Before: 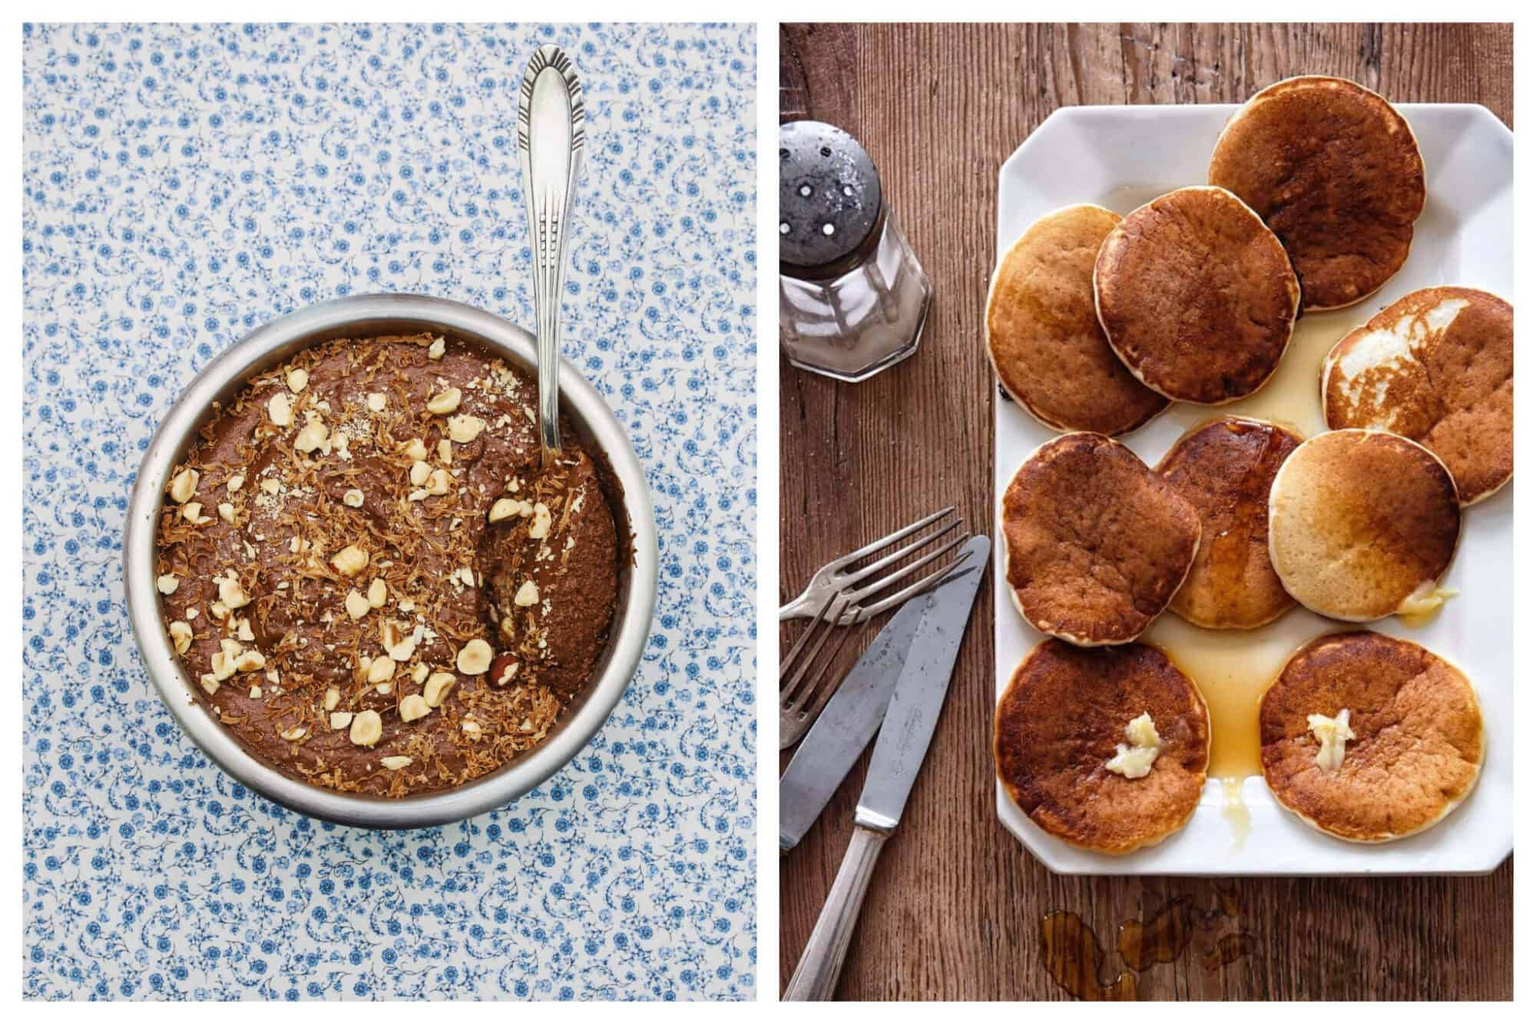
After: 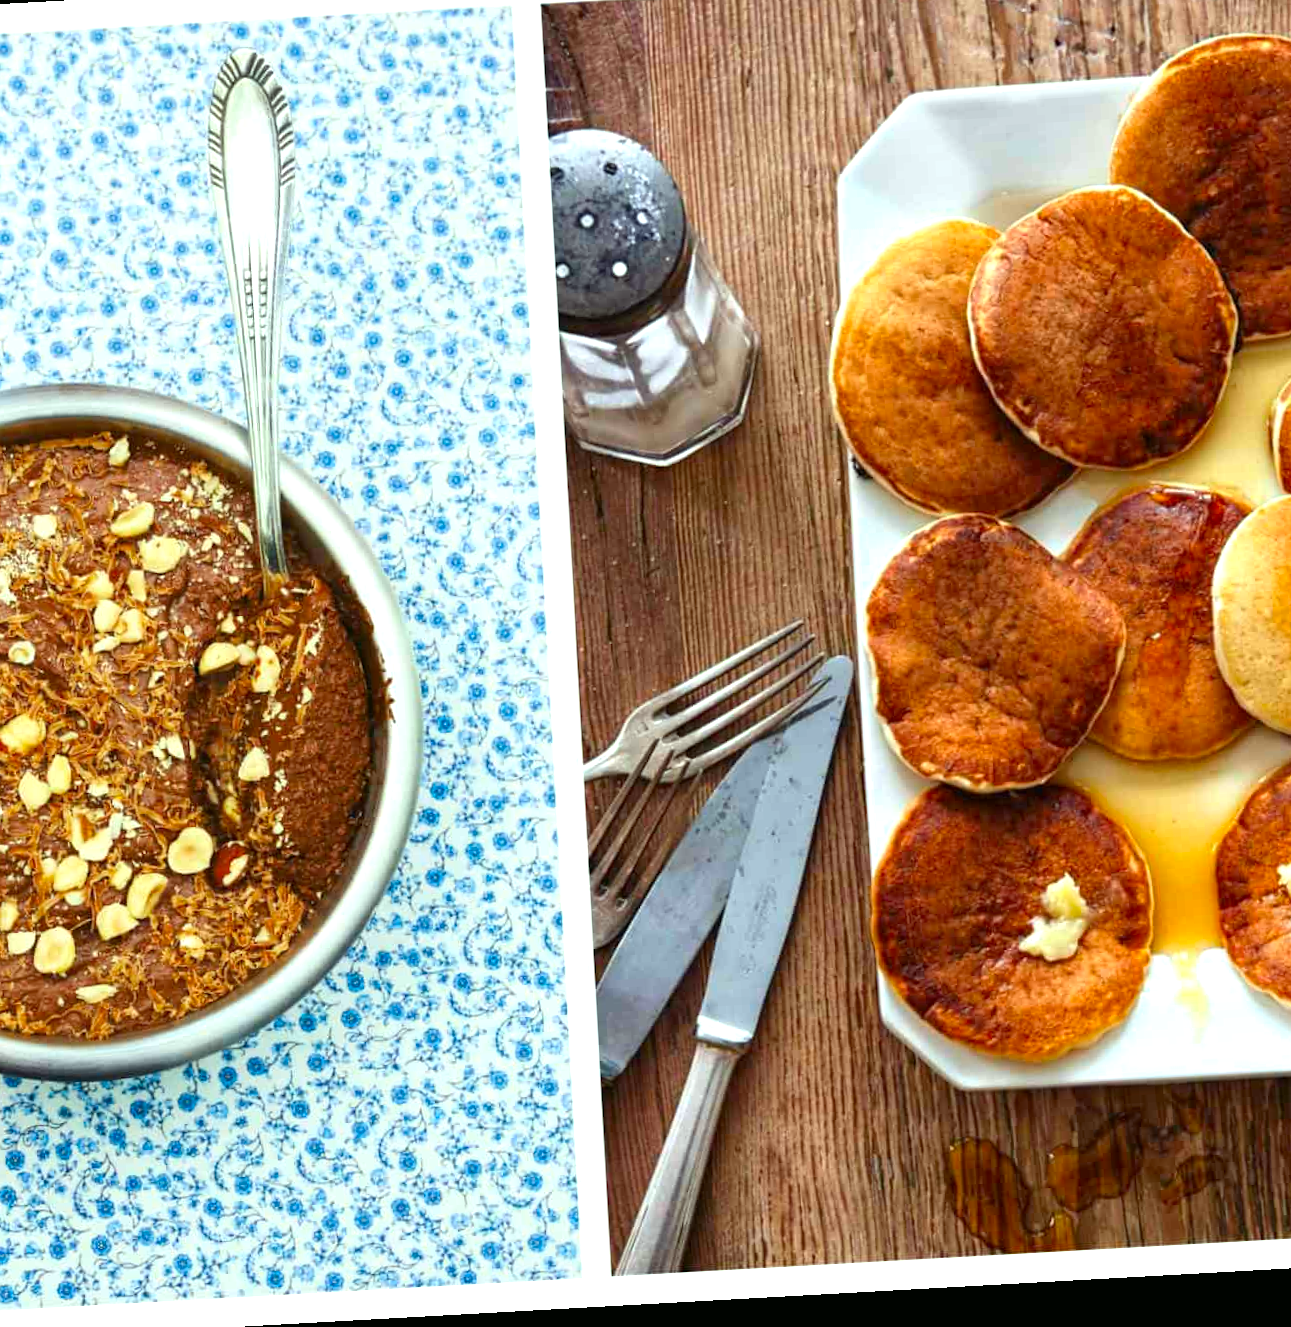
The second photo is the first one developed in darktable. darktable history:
crop and rotate: left 22.918%, top 5.629%, right 14.711%, bottom 2.247%
rotate and perspective: rotation -3.18°, automatic cropping off
color correction: highlights a* -7.33, highlights b* 1.26, shadows a* -3.55, saturation 1.4
exposure: exposure 0.496 EV, compensate highlight preservation false
